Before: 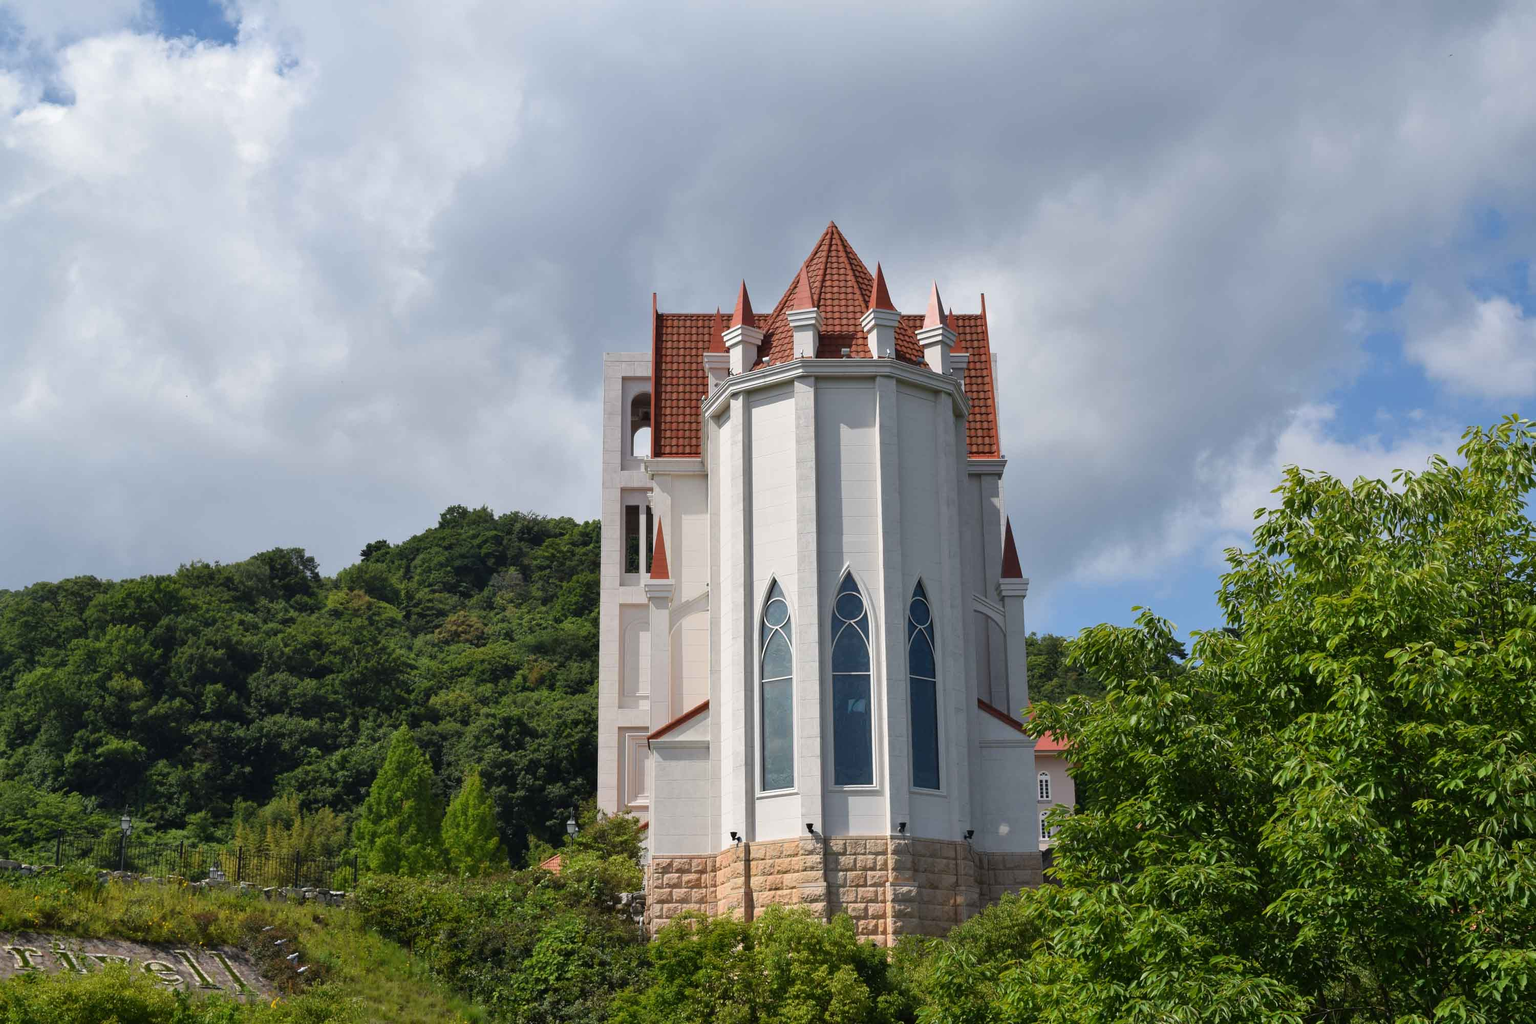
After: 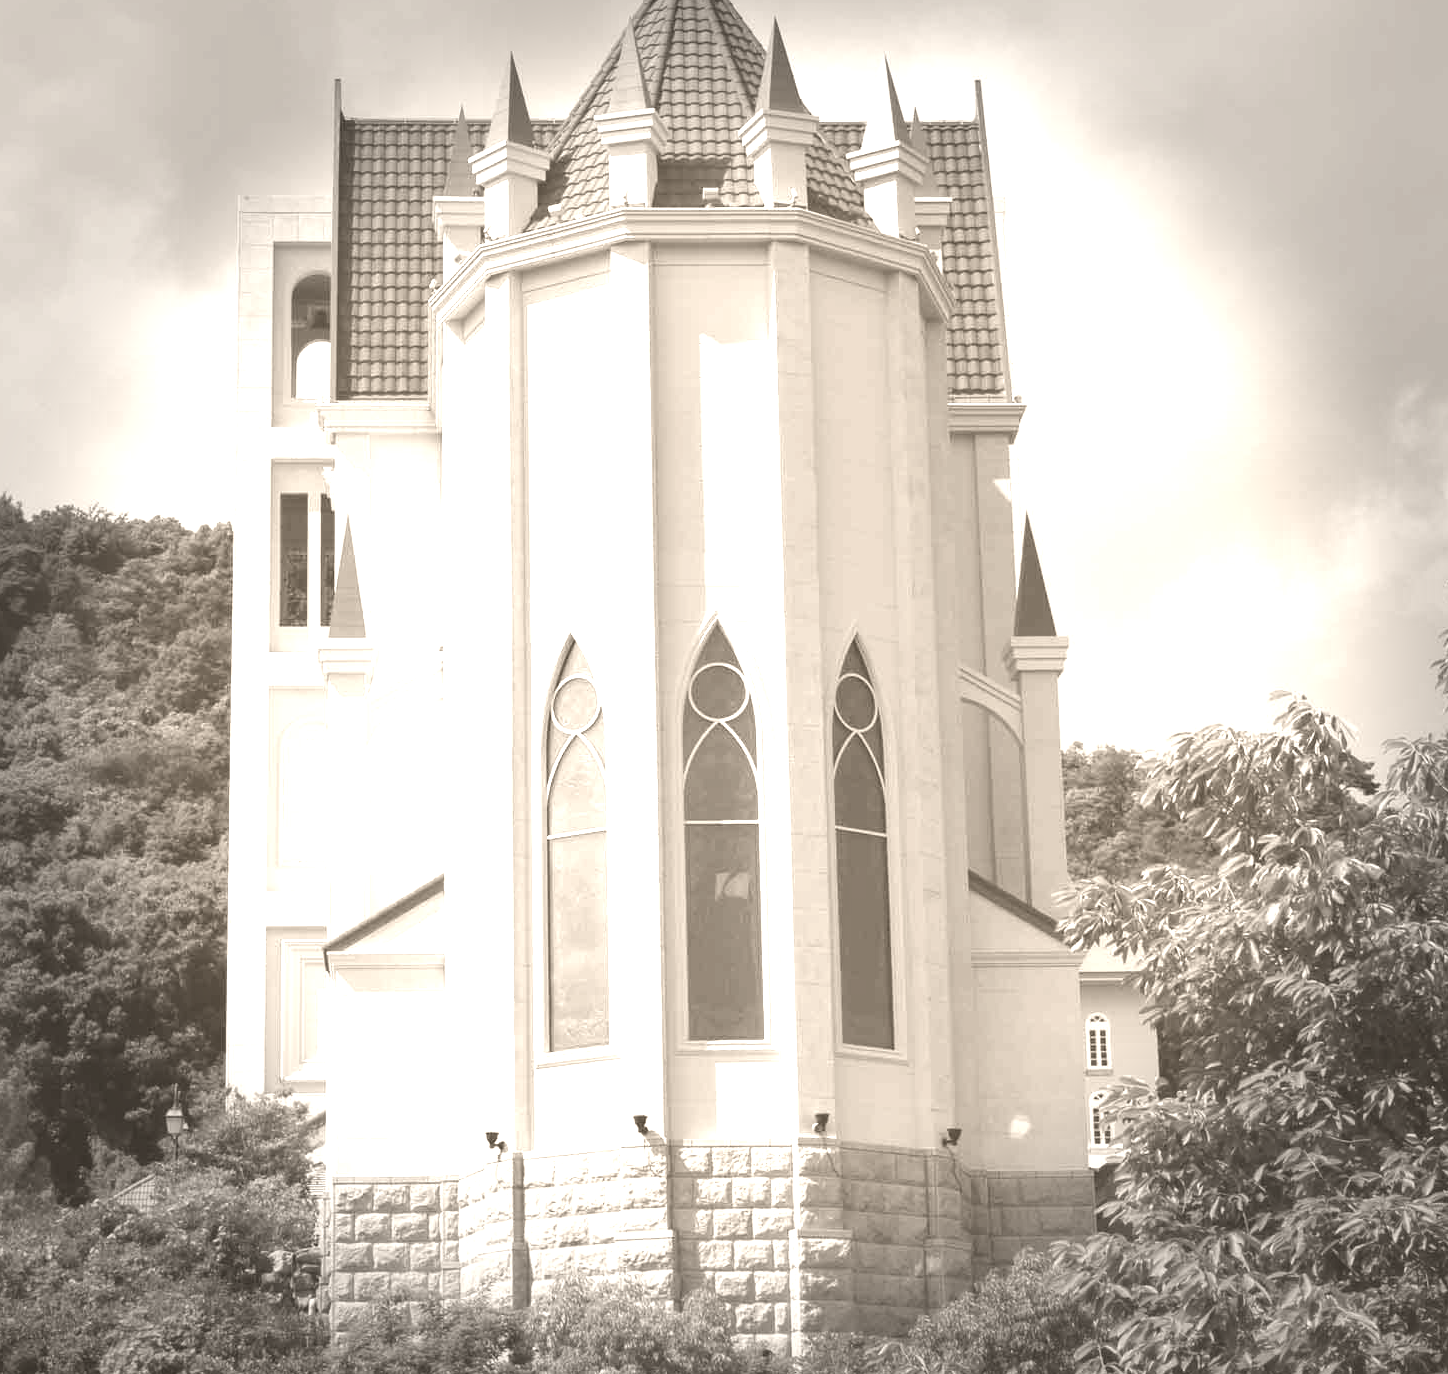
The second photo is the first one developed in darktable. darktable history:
exposure: black level correction 0, exposure 0.7 EV, compensate exposure bias true, compensate highlight preservation false
vignetting: fall-off start 66.7%, fall-off radius 39.74%, brightness -0.576, saturation -0.258, automatic ratio true, width/height ratio 0.671, dithering 16-bit output
colorize: hue 34.49°, saturation 35.33%, source mix 100%, version 1
crop: left 31.379%, top 24.658%, right 20.326%, bottom 6.628%
